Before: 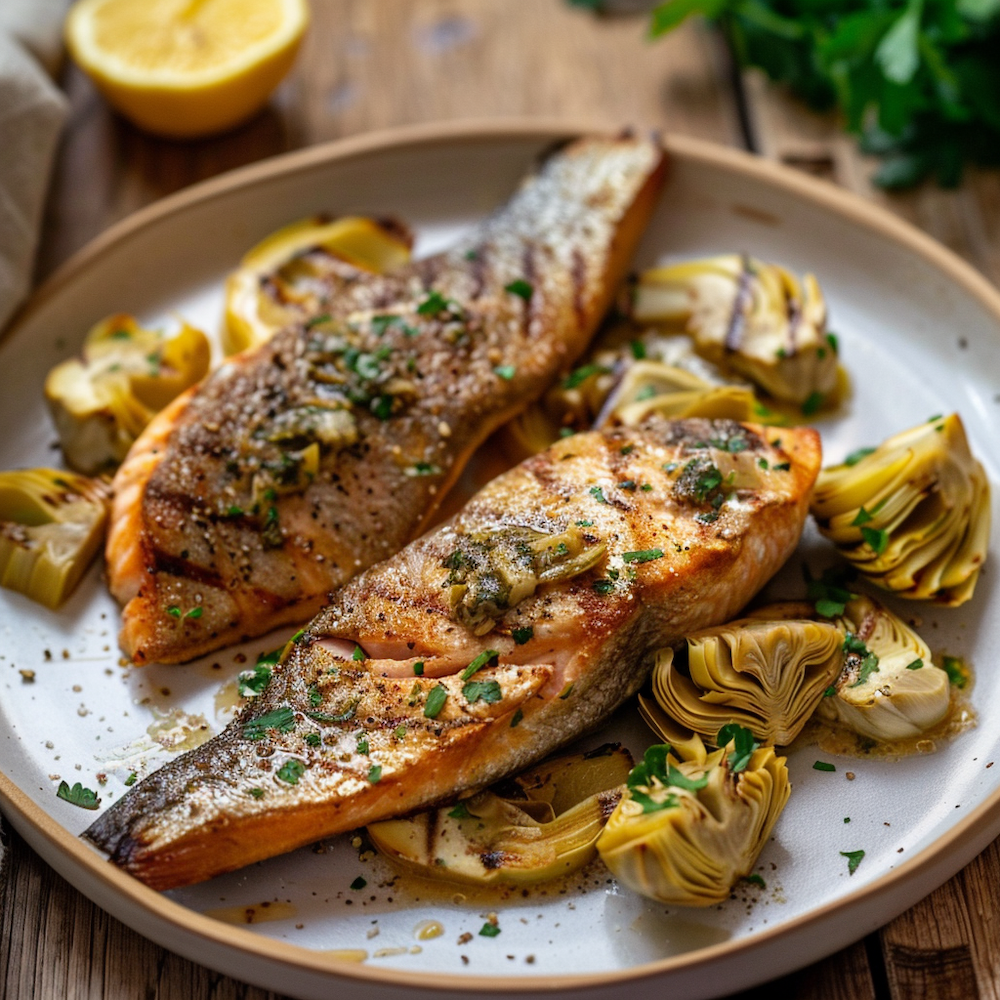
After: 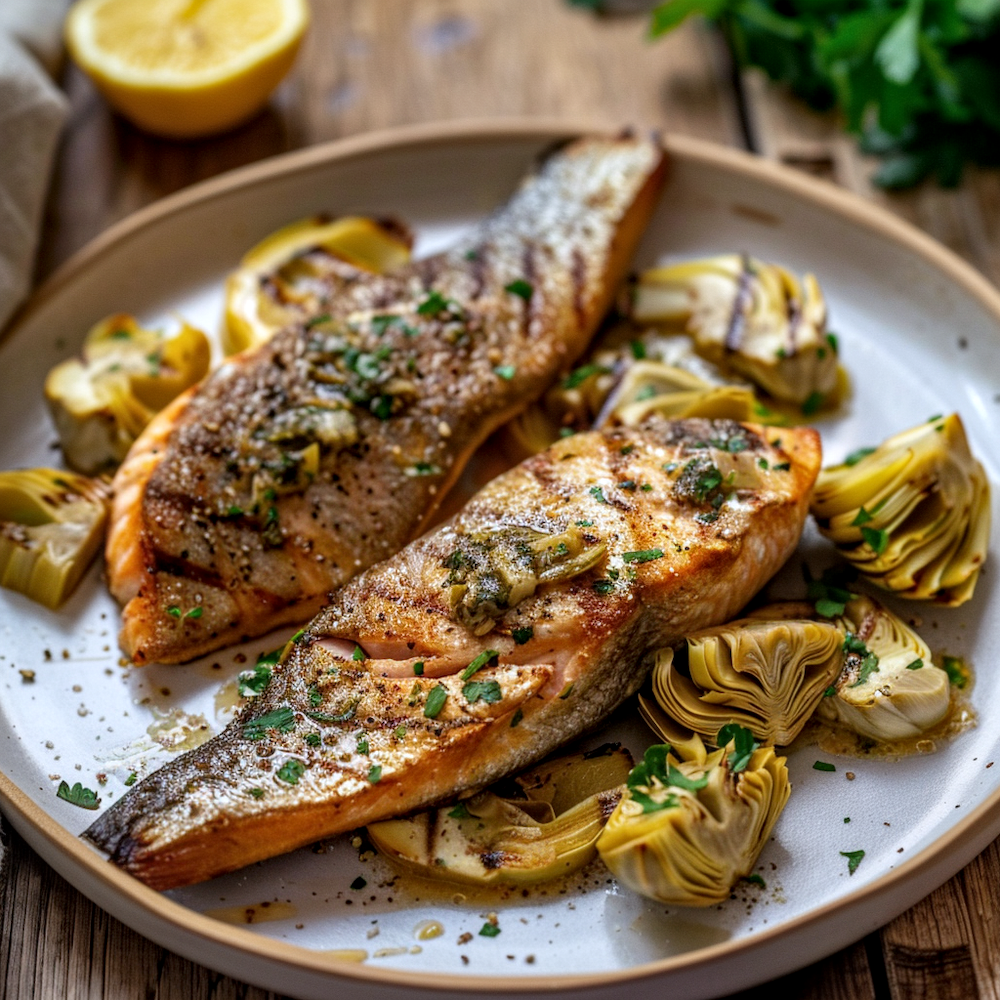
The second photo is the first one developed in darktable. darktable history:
local contrast: on, module defaults
white balance: red 0.976, blue 1.04
